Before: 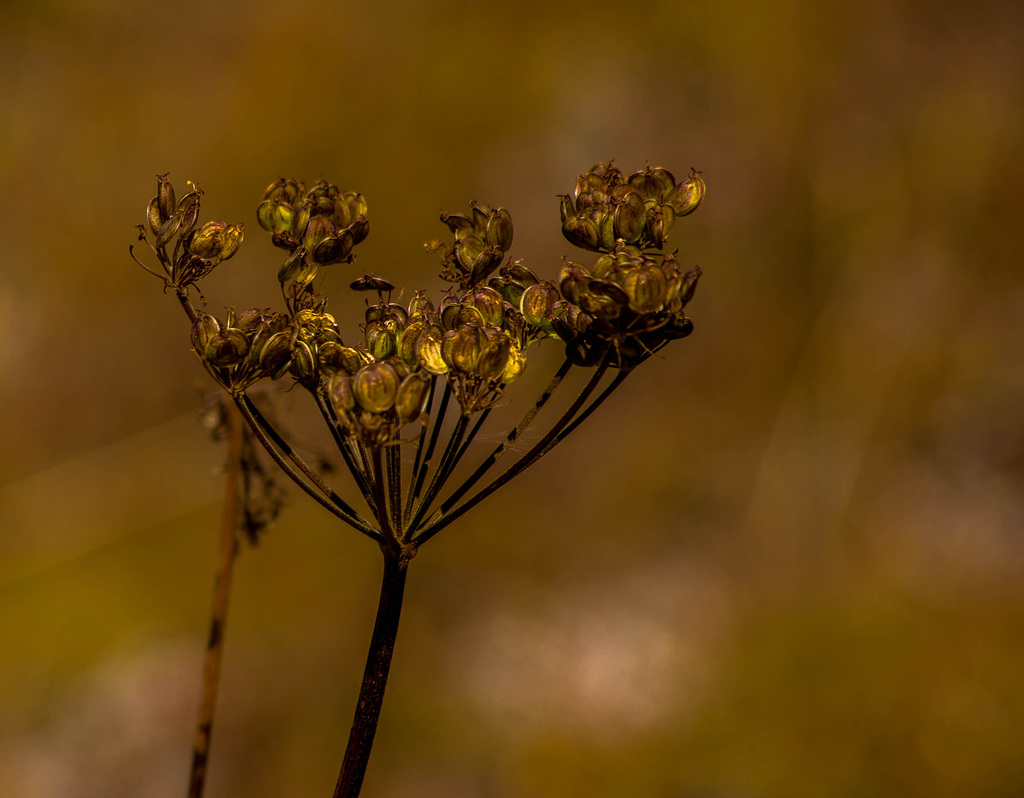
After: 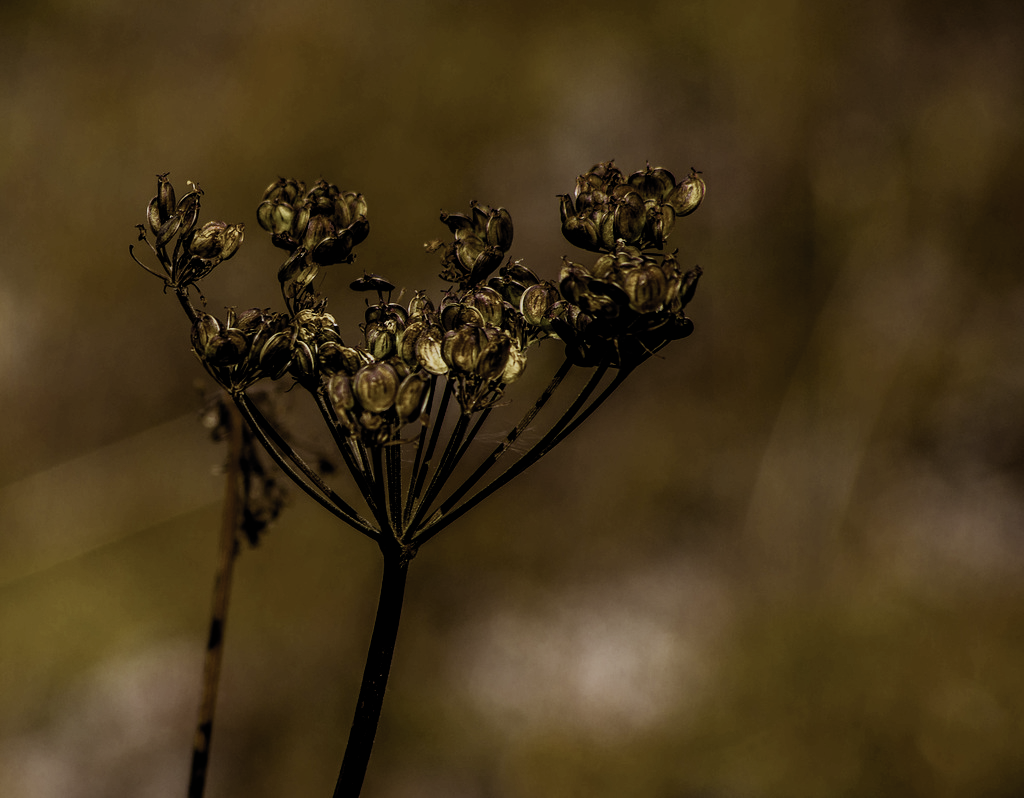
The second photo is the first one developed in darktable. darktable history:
filmic rgb: black relative exposure -5.02 EV, white relative exposure 3.98 EV, threshold 5.98 EV, hardness 2.88, contrast 1.297, highlights saturation mix -31.08%, preserve chrominance no, color science v5 (2021), contrast in shadows safe, contrast in highlights safe, enable highlight reconstruction true
